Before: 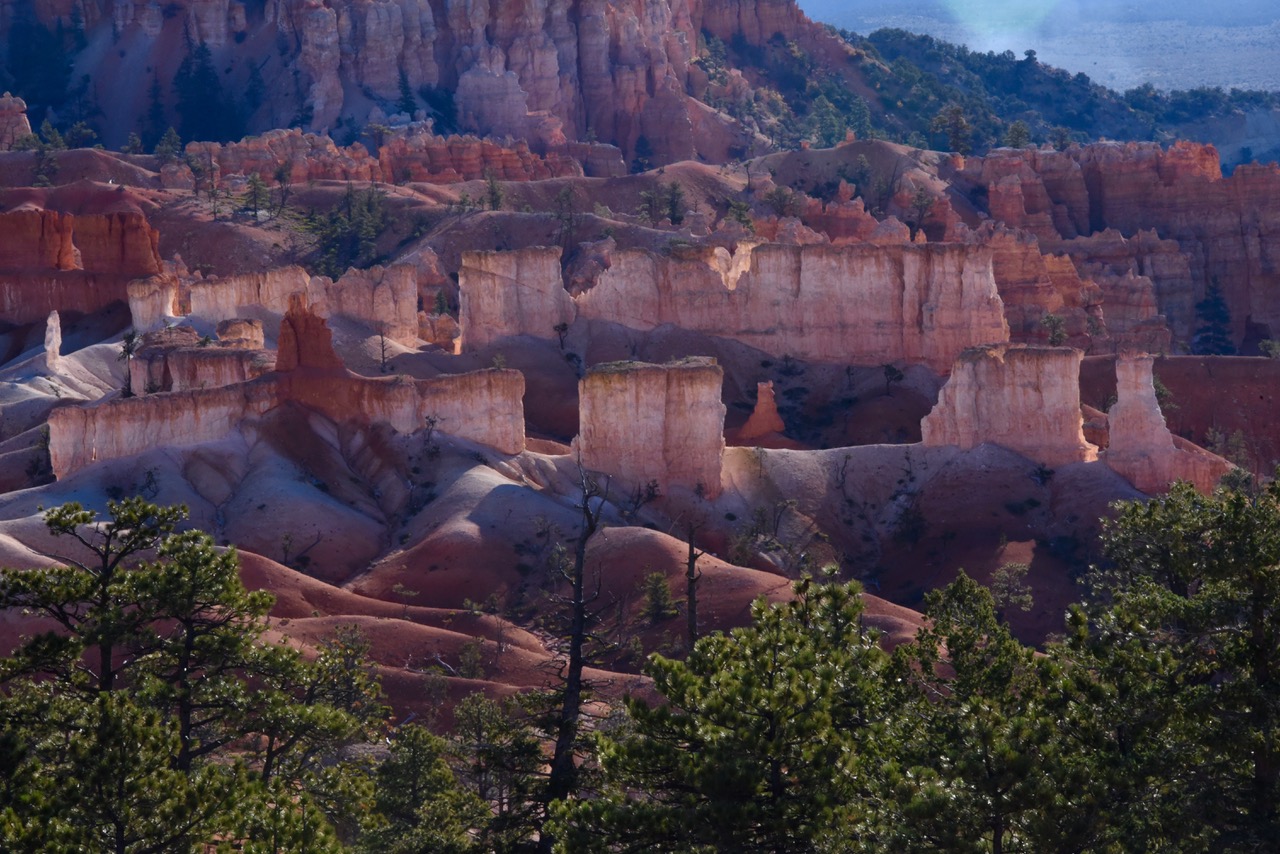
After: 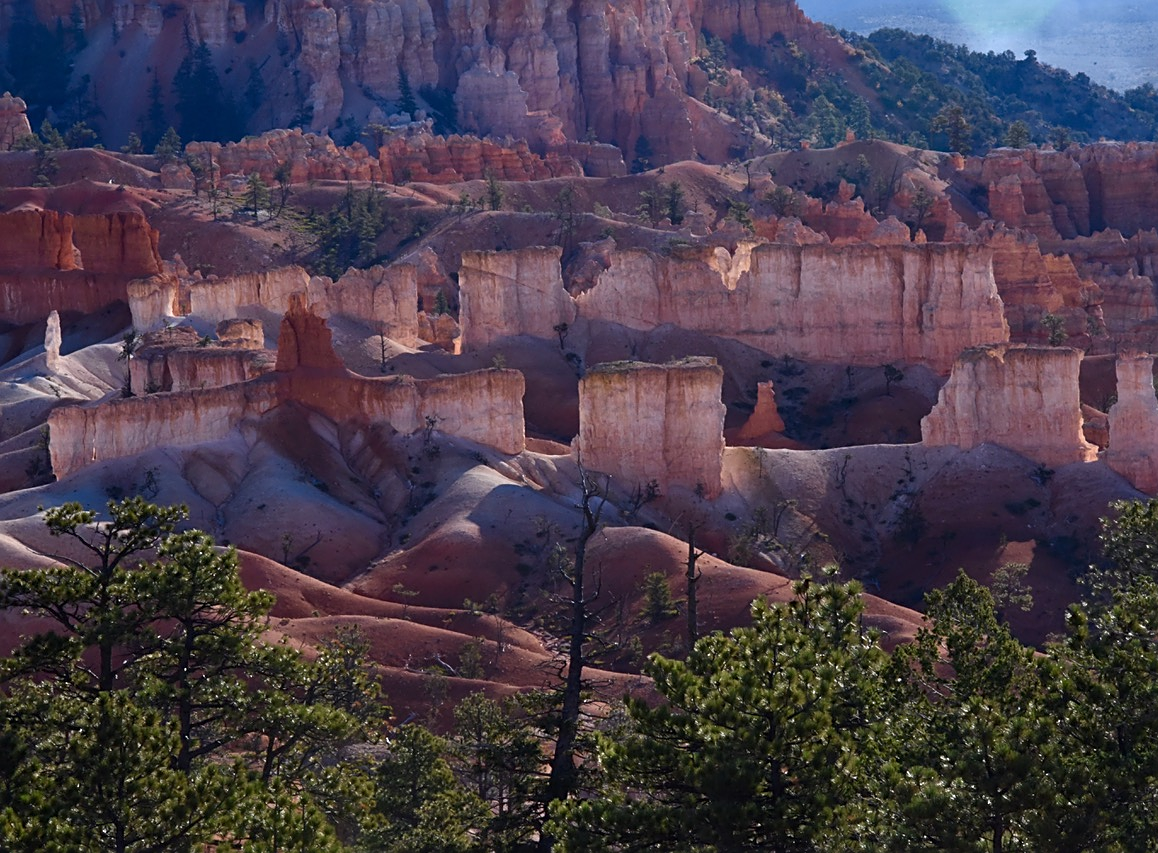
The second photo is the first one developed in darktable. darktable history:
sharpen: on, module defaults
crop: right 9.51%, bottom 0.023%
